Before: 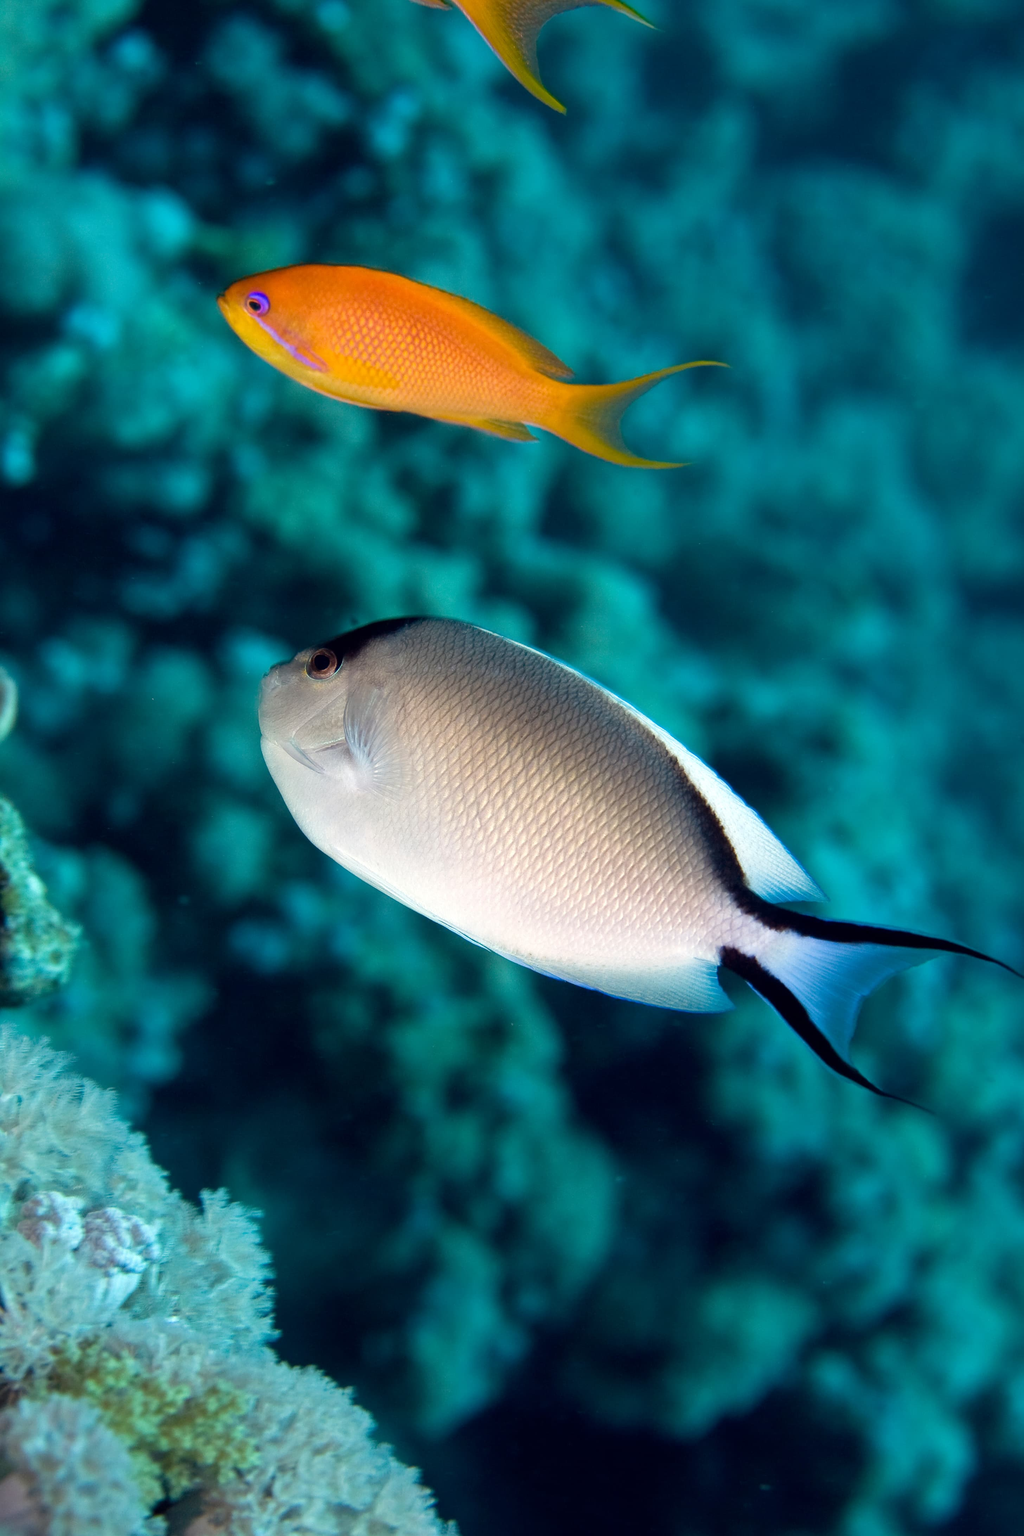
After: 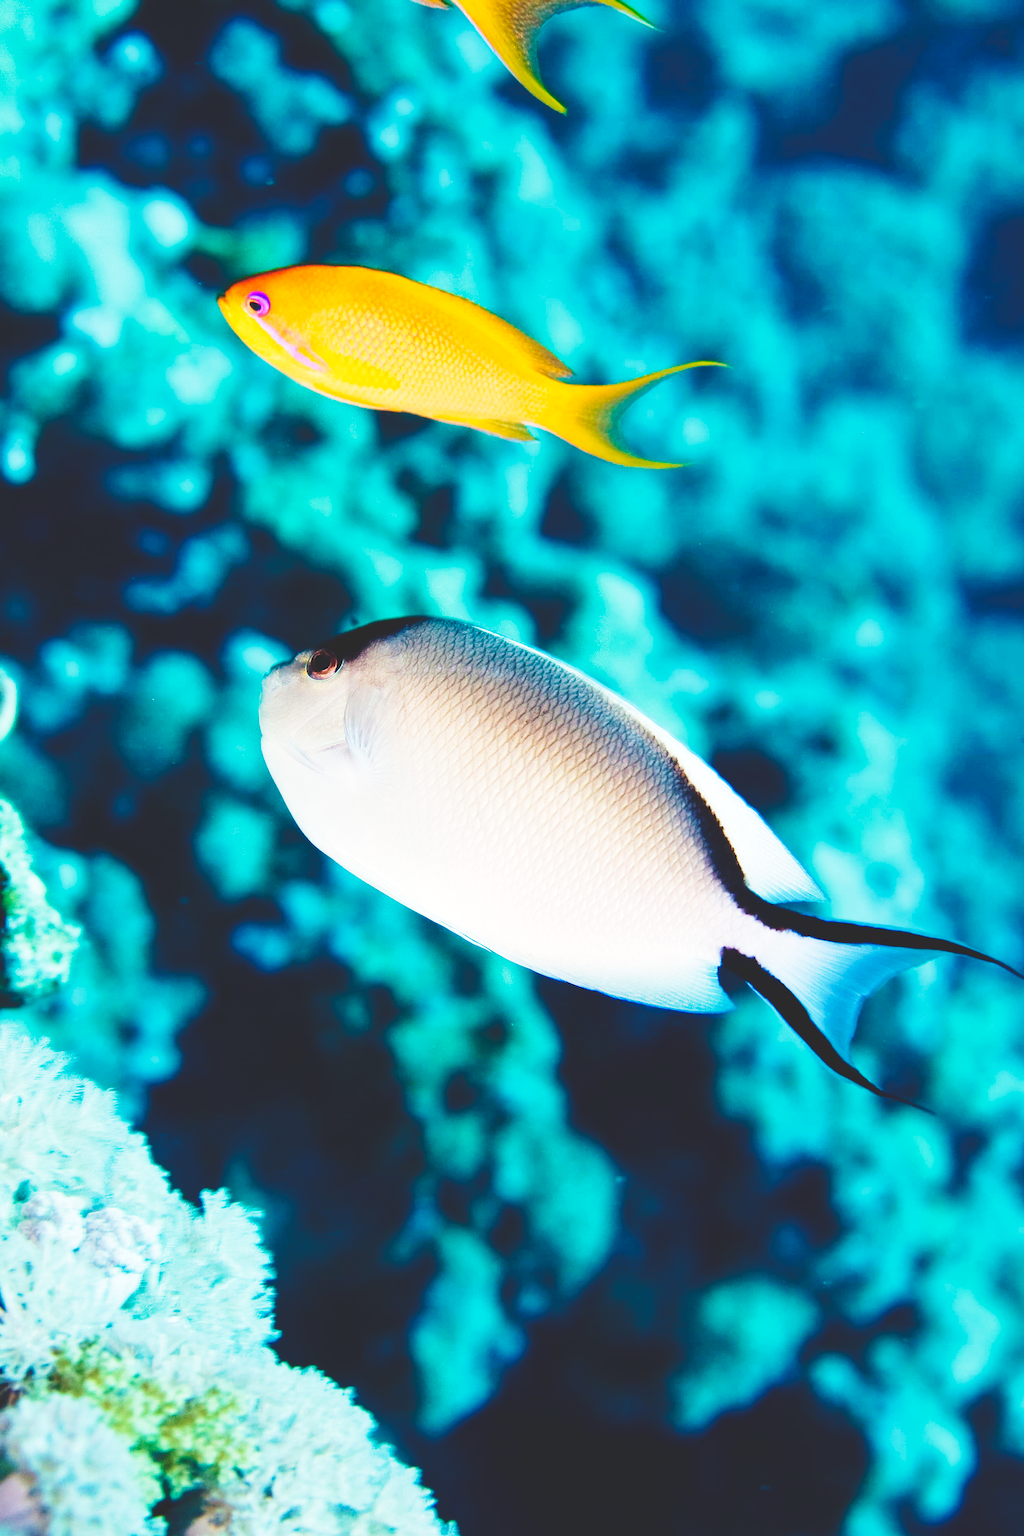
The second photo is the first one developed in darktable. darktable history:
tone curve: curves: ch0 [(0, 0) (0.003, 0.169) (0.011, 0.173) (0.025, 0.177) (0.044, 0.184) (0.069, 0.191) (0.1, 0.199) (0.136, 0.206) (0.177, 0.221) (0.224, 0.248) (0.277, 0.284) (0.335, 0.344) (0.399, 0.413) (0.468, 0.497) (0.543, 0.594) (0.623, 0.691) (0.709, 0.779) (0.801, 0.868) (0.898, 0.931) (1, 1)], preserve colors none
base curve: curves: ch0 [(0, 0) (0, 0.001) (0.001, 0.001) (0.004, 0.002) (0.007, 0.004) (0.015, 0.013) (0.033, 0.045) (0.052, 0.096) (0.075, 0.17) (0.099, 0.241) (0.163, 0.42) (0.219, 0.55) (0.259, 0.616) (0.327, 0.722) (0.365, 0.765) (0.522, 0.873) (0.547, 0.881) (0.689, 0.919) (0.826, 0.952) (1, 1)], preserve colors none
velvia: strength 44.98%
